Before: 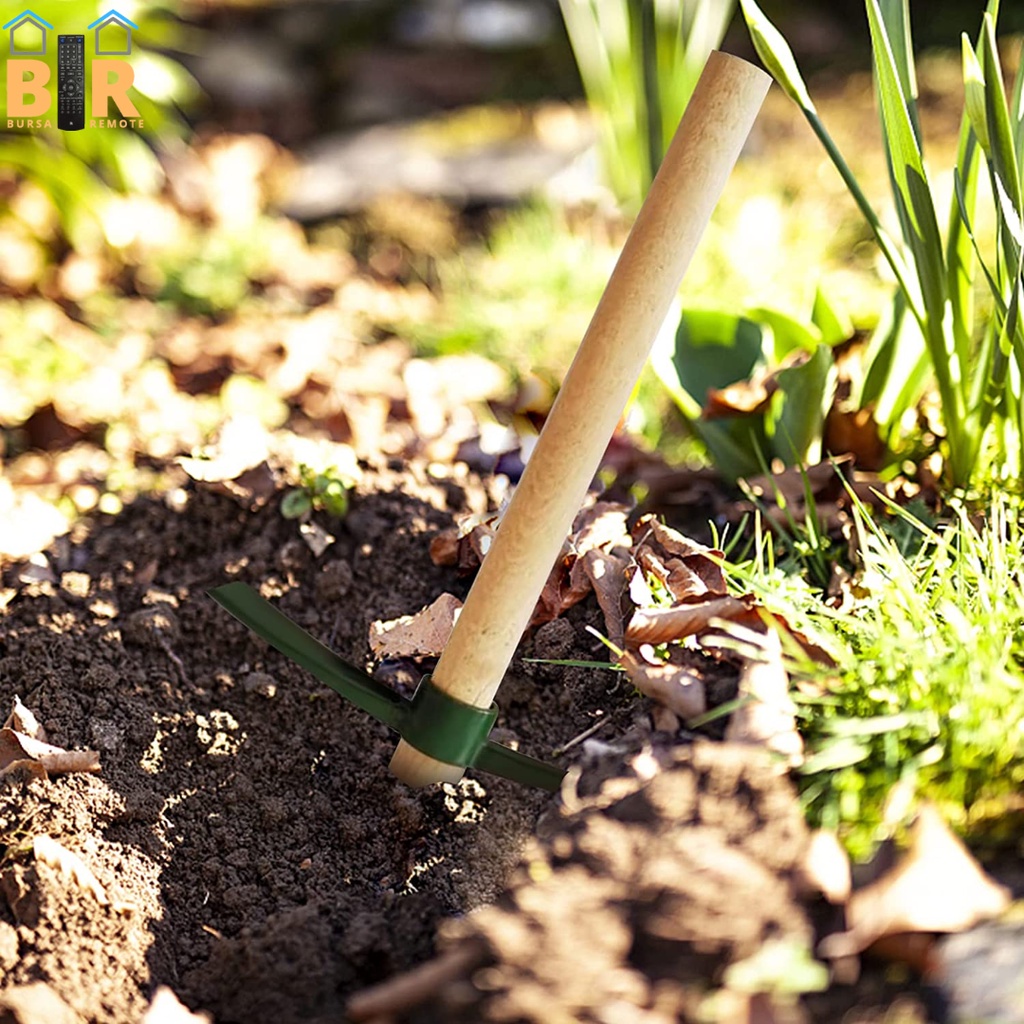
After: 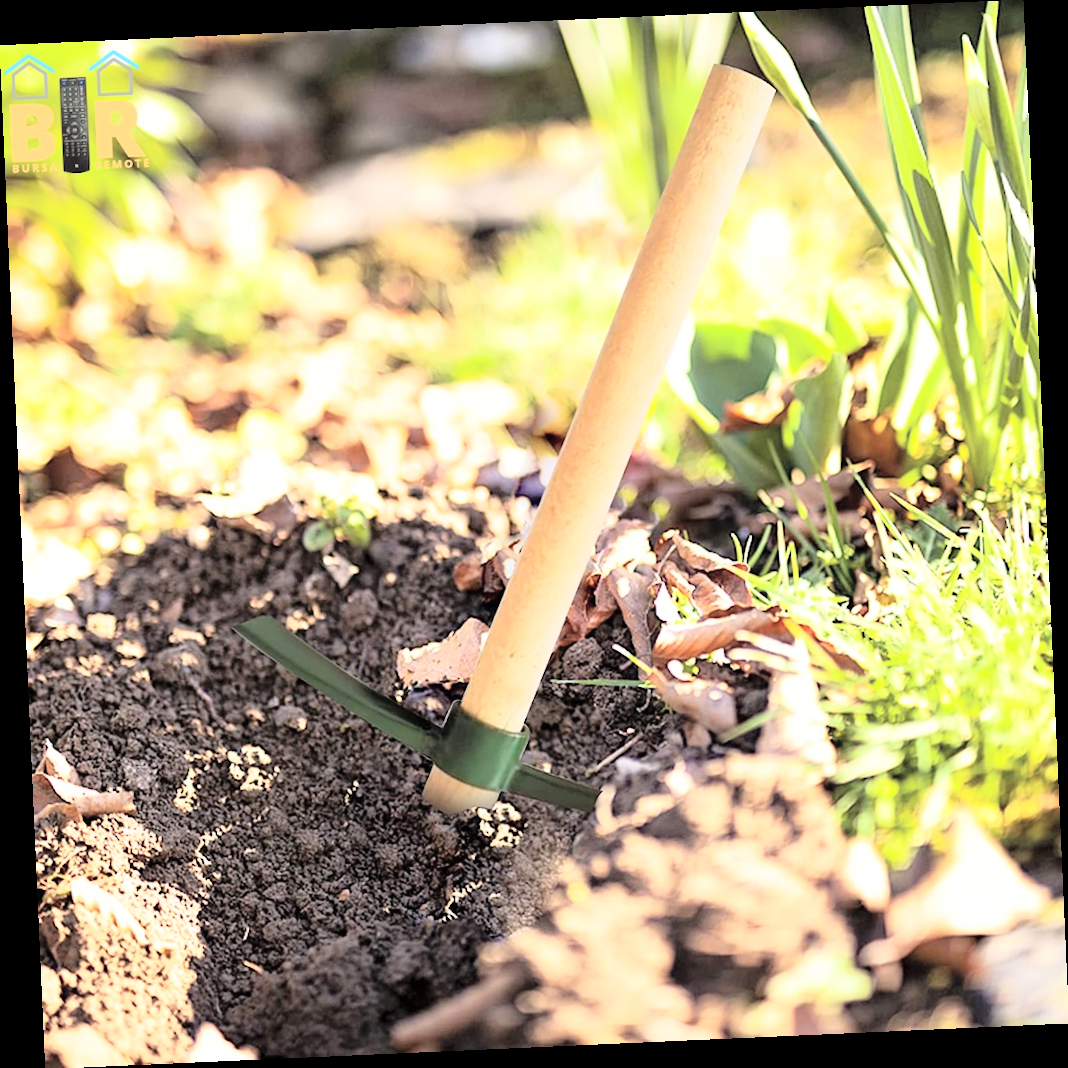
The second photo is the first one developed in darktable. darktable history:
tone curve: curves: ch0 [(0, 0) (0.169, 0.367) (0.635, 0.859) (1, 1)], color space Lab, independent channels, preserve colors none
rotate and perspective: rotation -2.56°, automatic cropping off
